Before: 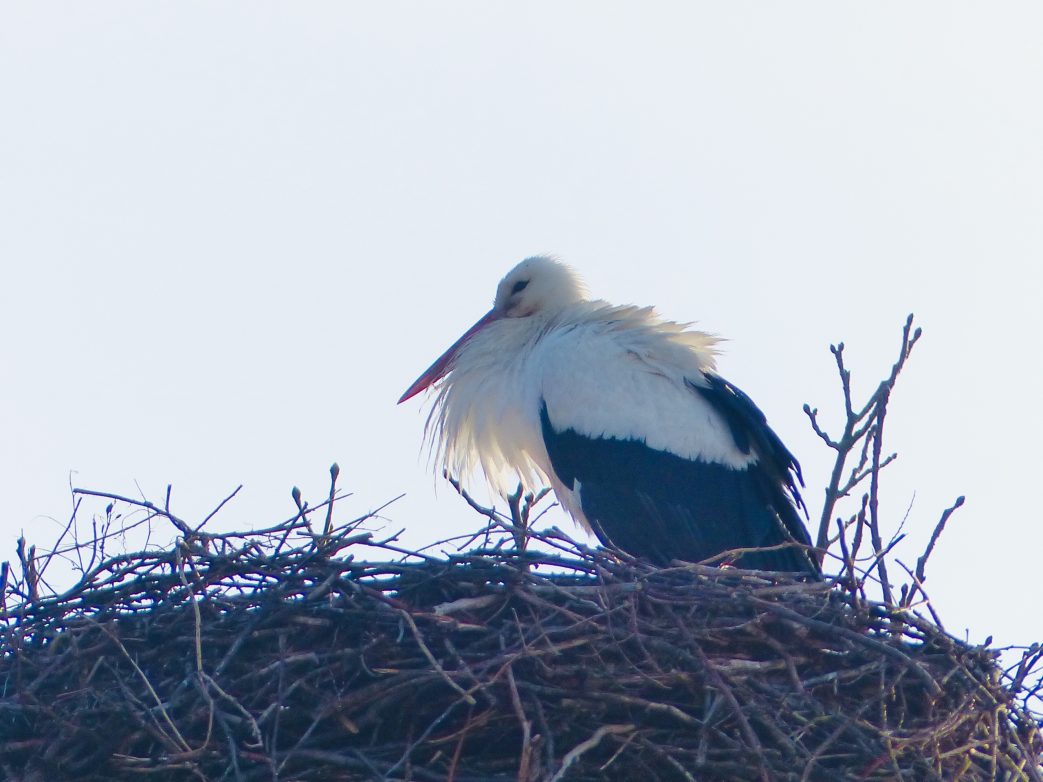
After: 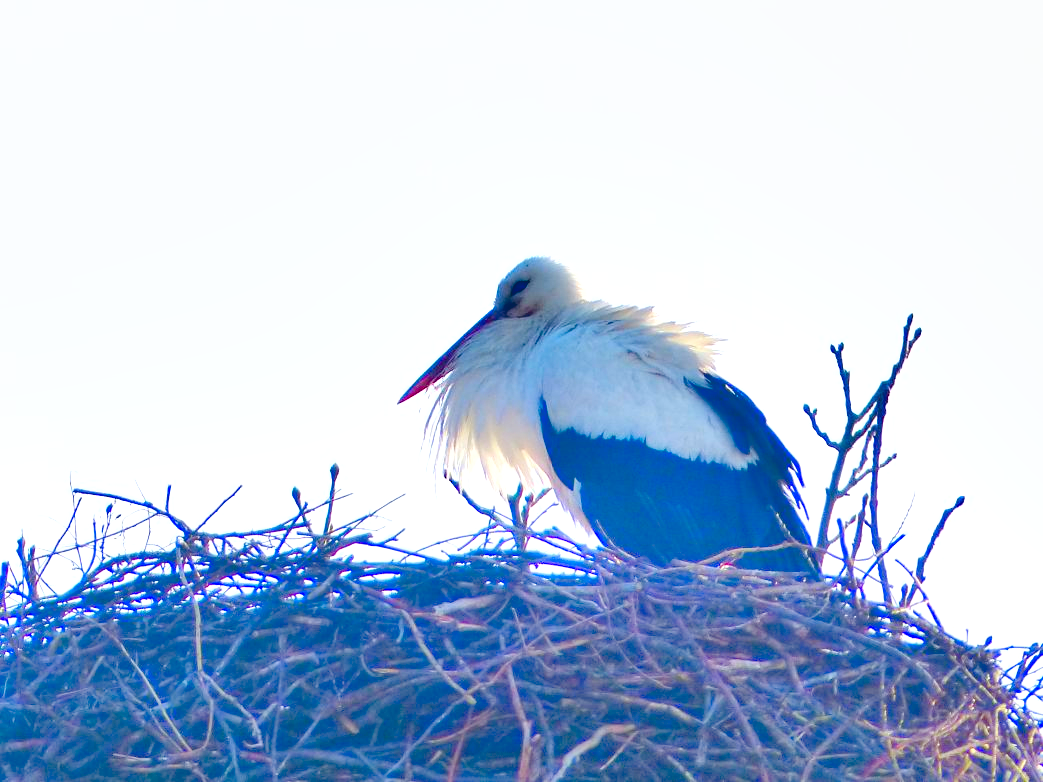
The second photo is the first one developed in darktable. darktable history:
shadows and highlights: soften with gaussian
levels: levels [0.008, 0.318, 0.836]
haze removal: compatibility mode true, adaptive false
